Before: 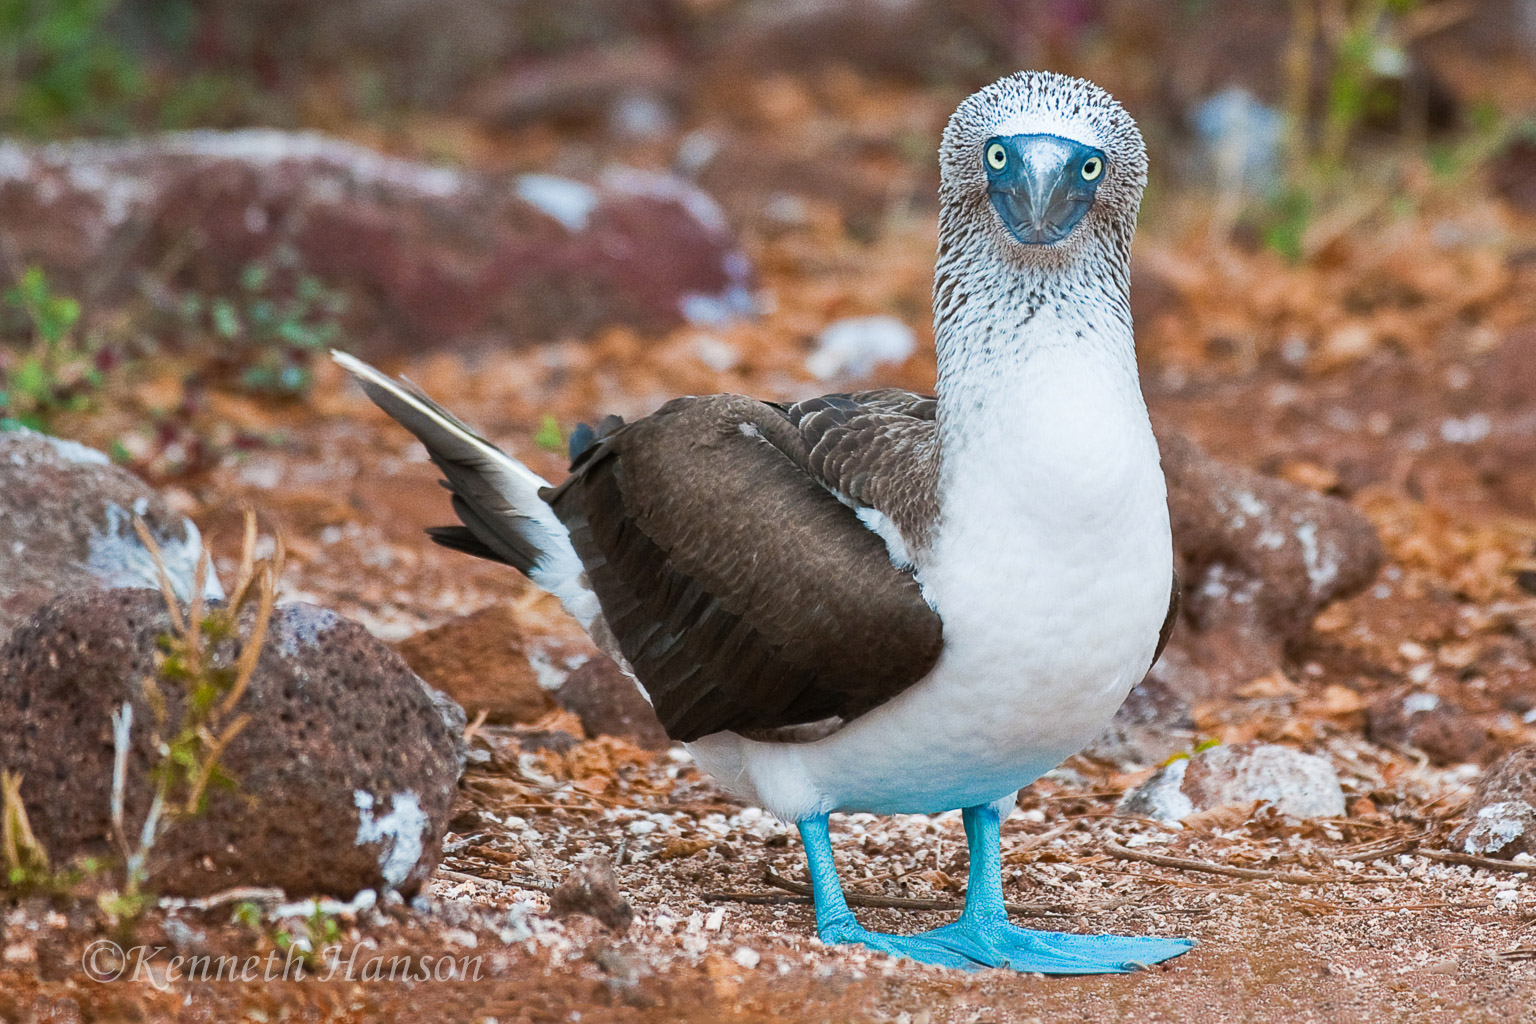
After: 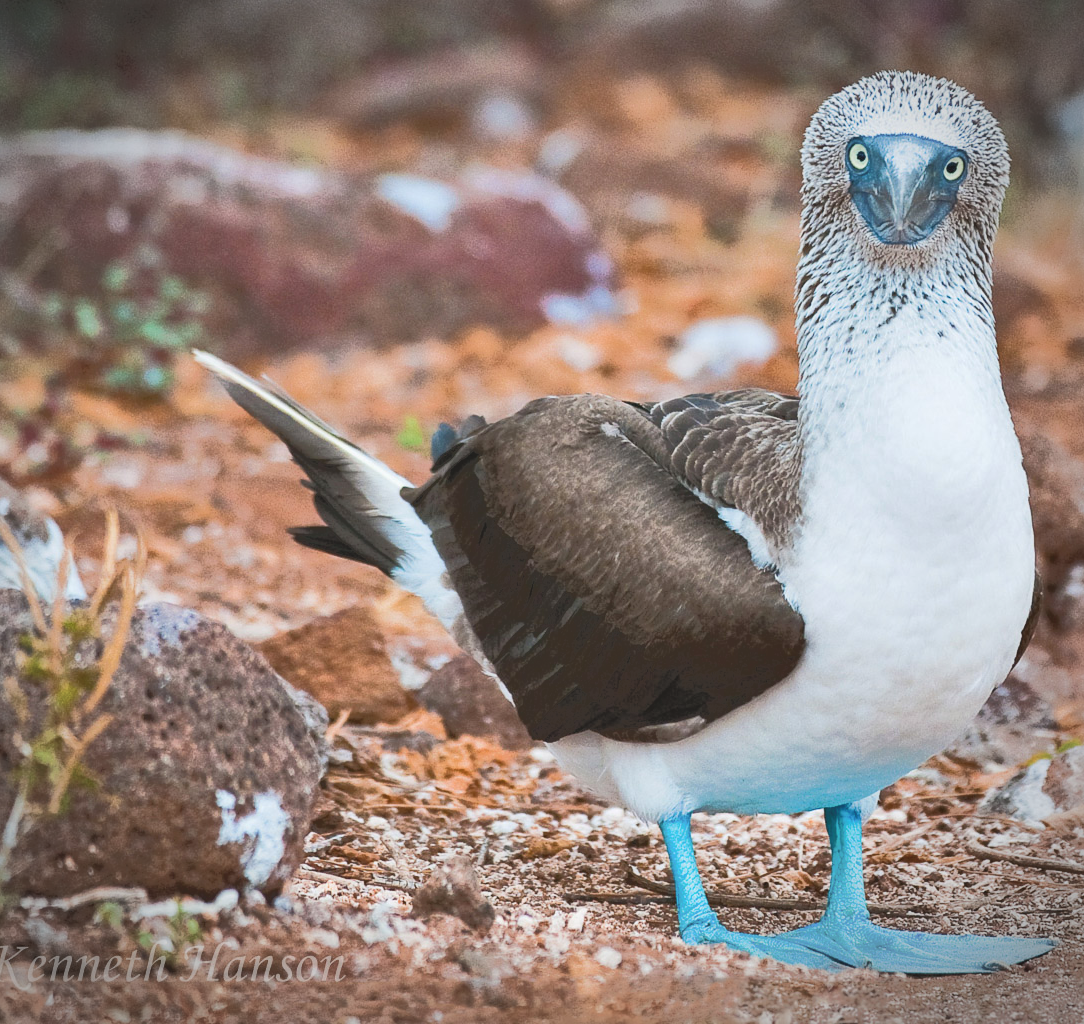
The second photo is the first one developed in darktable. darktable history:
shadows and highlights: low approximation 0.01, soften with gaussian
tone curve: curves: ch0 [(0, 0) (0.003, 0.055) (0.011, 0.111) (0.025, 0.126) (0.044, 0.169) (0.069, 0.215) (0.1, 0.199) (0.136, 0.207) (0.177, 0.259) (0.224, 0.327) (0.277, 0.361) (0.335, 0.431) (0.399, 0.501) (0.468, 0.589) (0.543, 0.683) (0.623, 0.73) (0.709, 0.796) (0.801, 0.863) (0.898, 0.921) (1, 1)], color space Lab, independent channels, preserve colors none
crop and rotate: left 9.024%, right 20.4%
vignetting: fall-off start 88.69%, fall-off radius 43.83%, width/height ratio 1.159, unbound false
